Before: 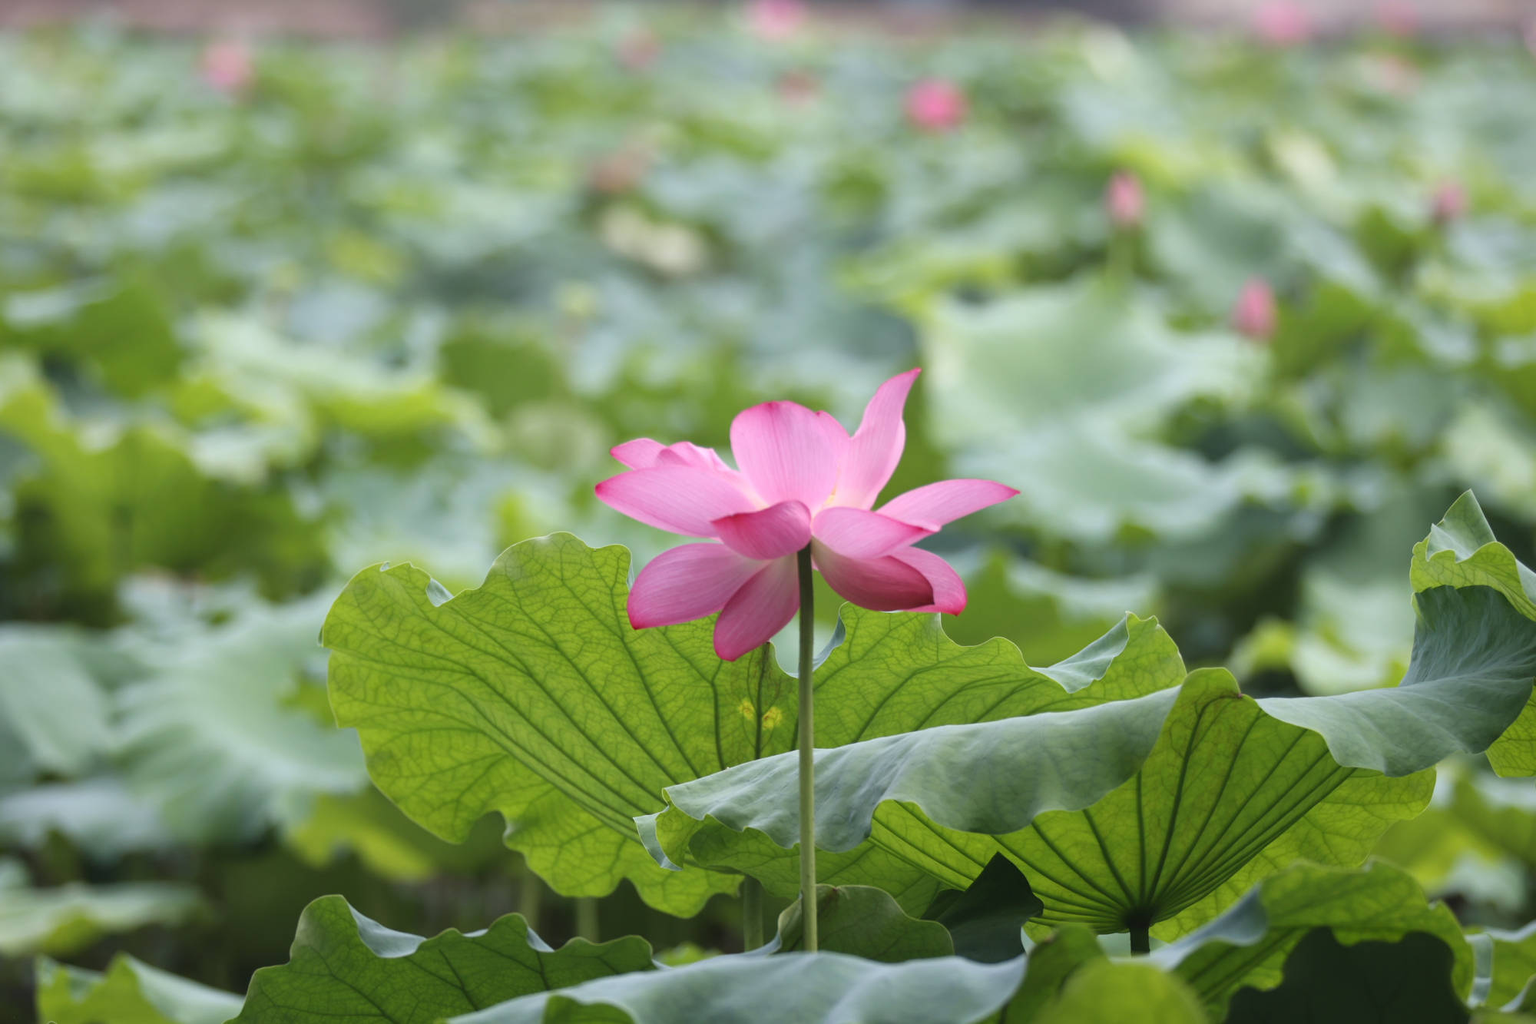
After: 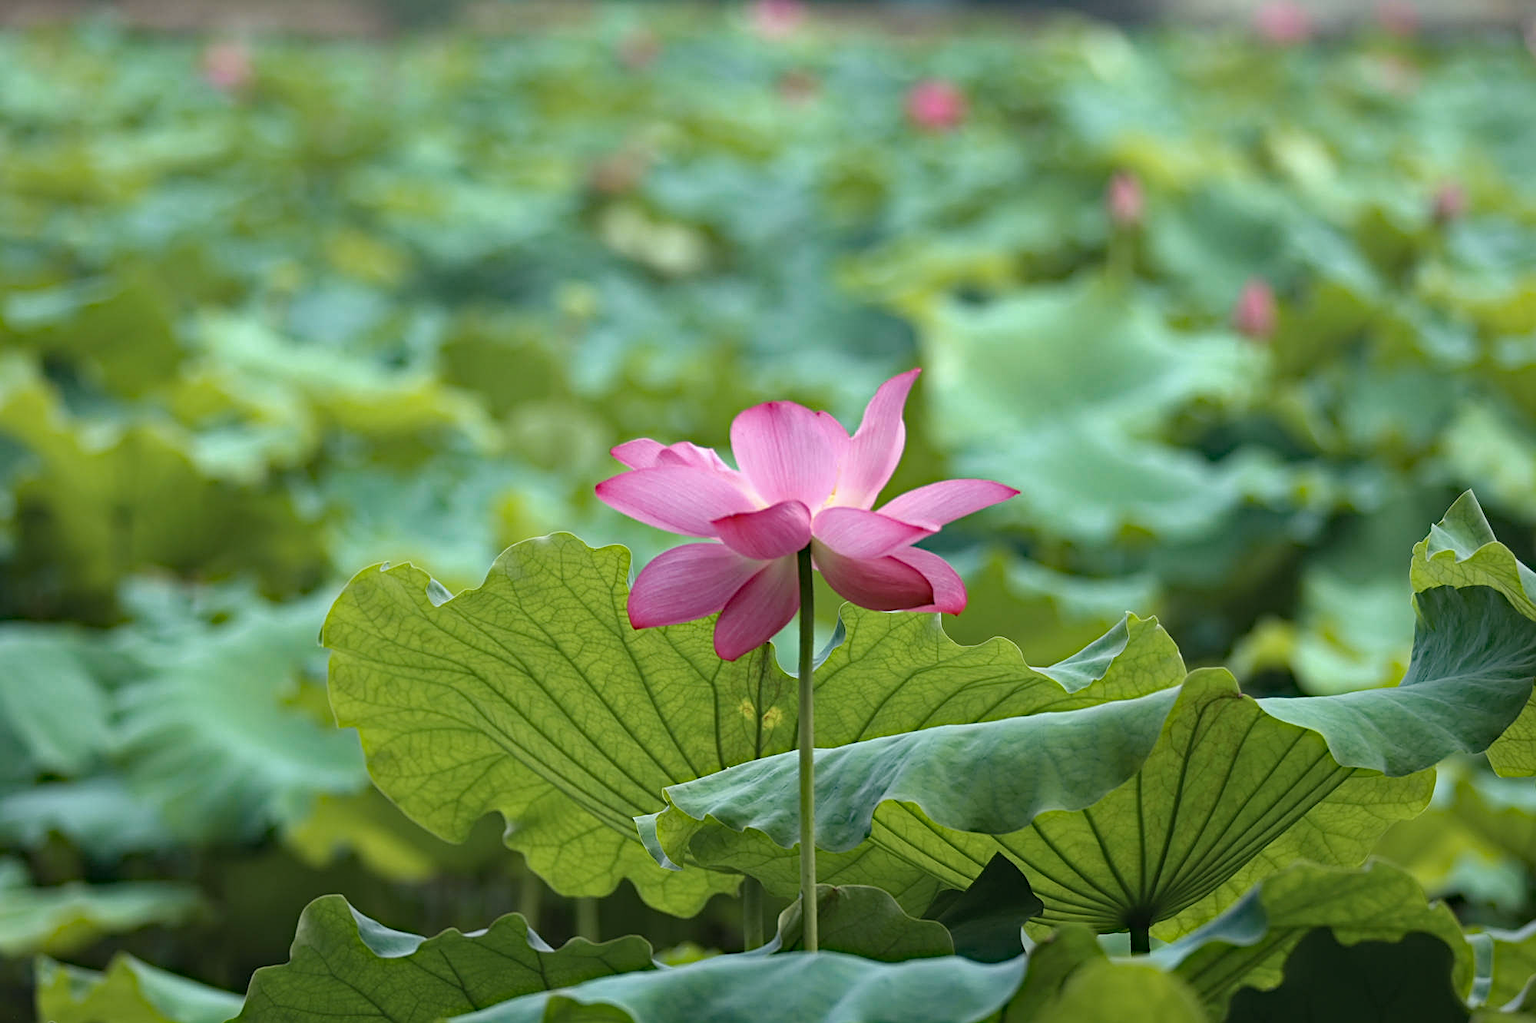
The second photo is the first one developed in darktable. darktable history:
sharpen: on, module defaults
haze removal: strength 0.488, distance 0.434, adaptive false
contrast brightness saturation: saturation -0.165
